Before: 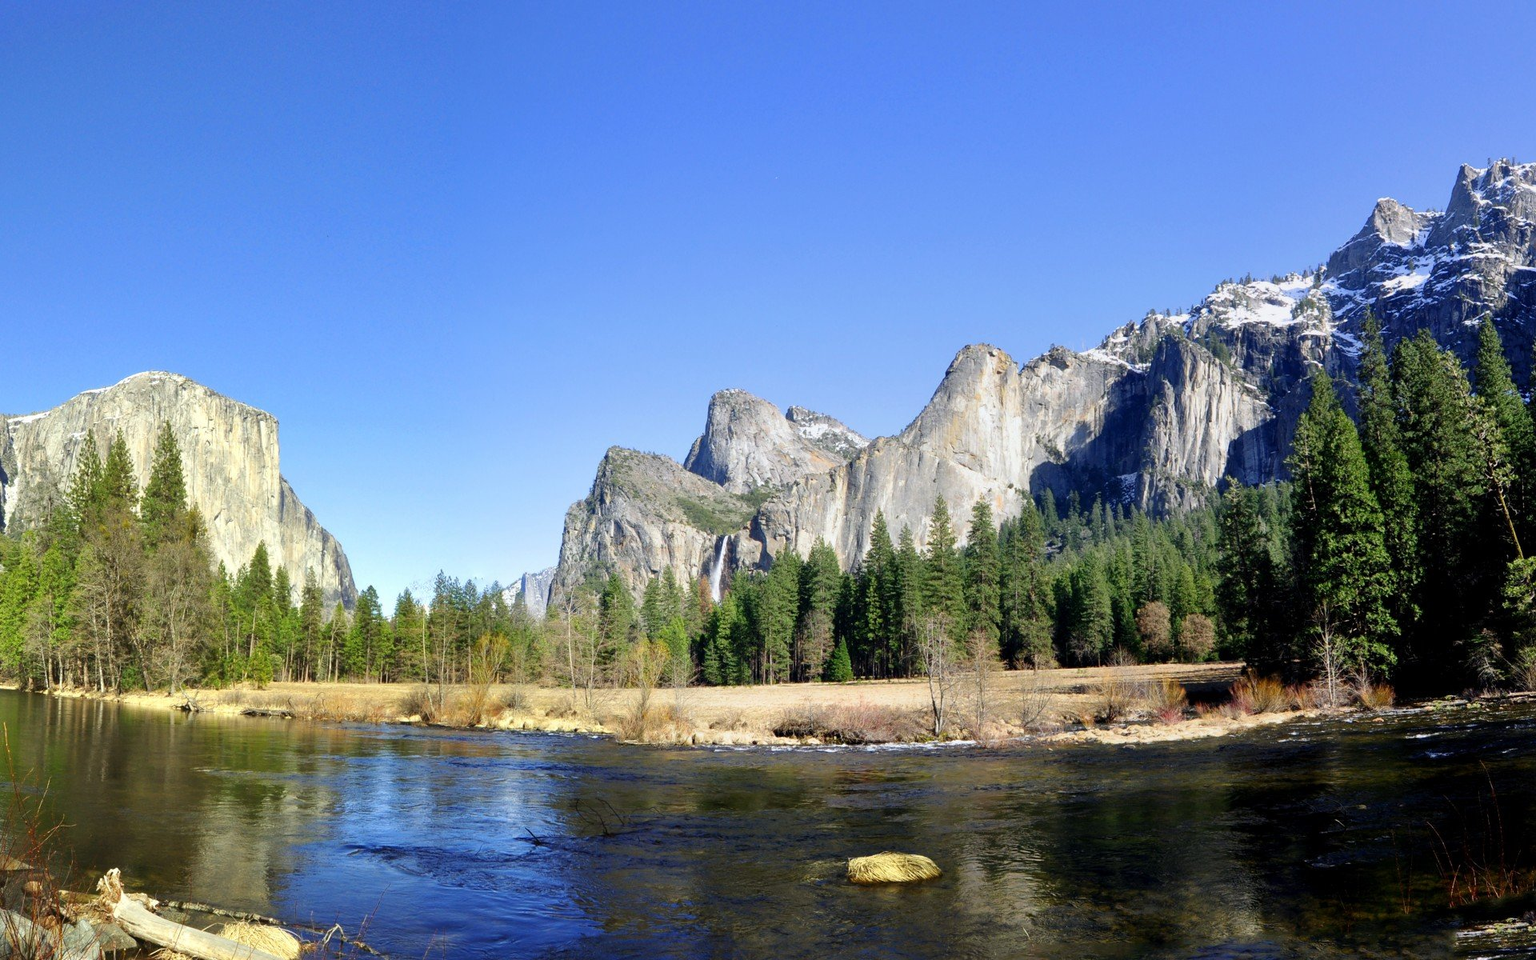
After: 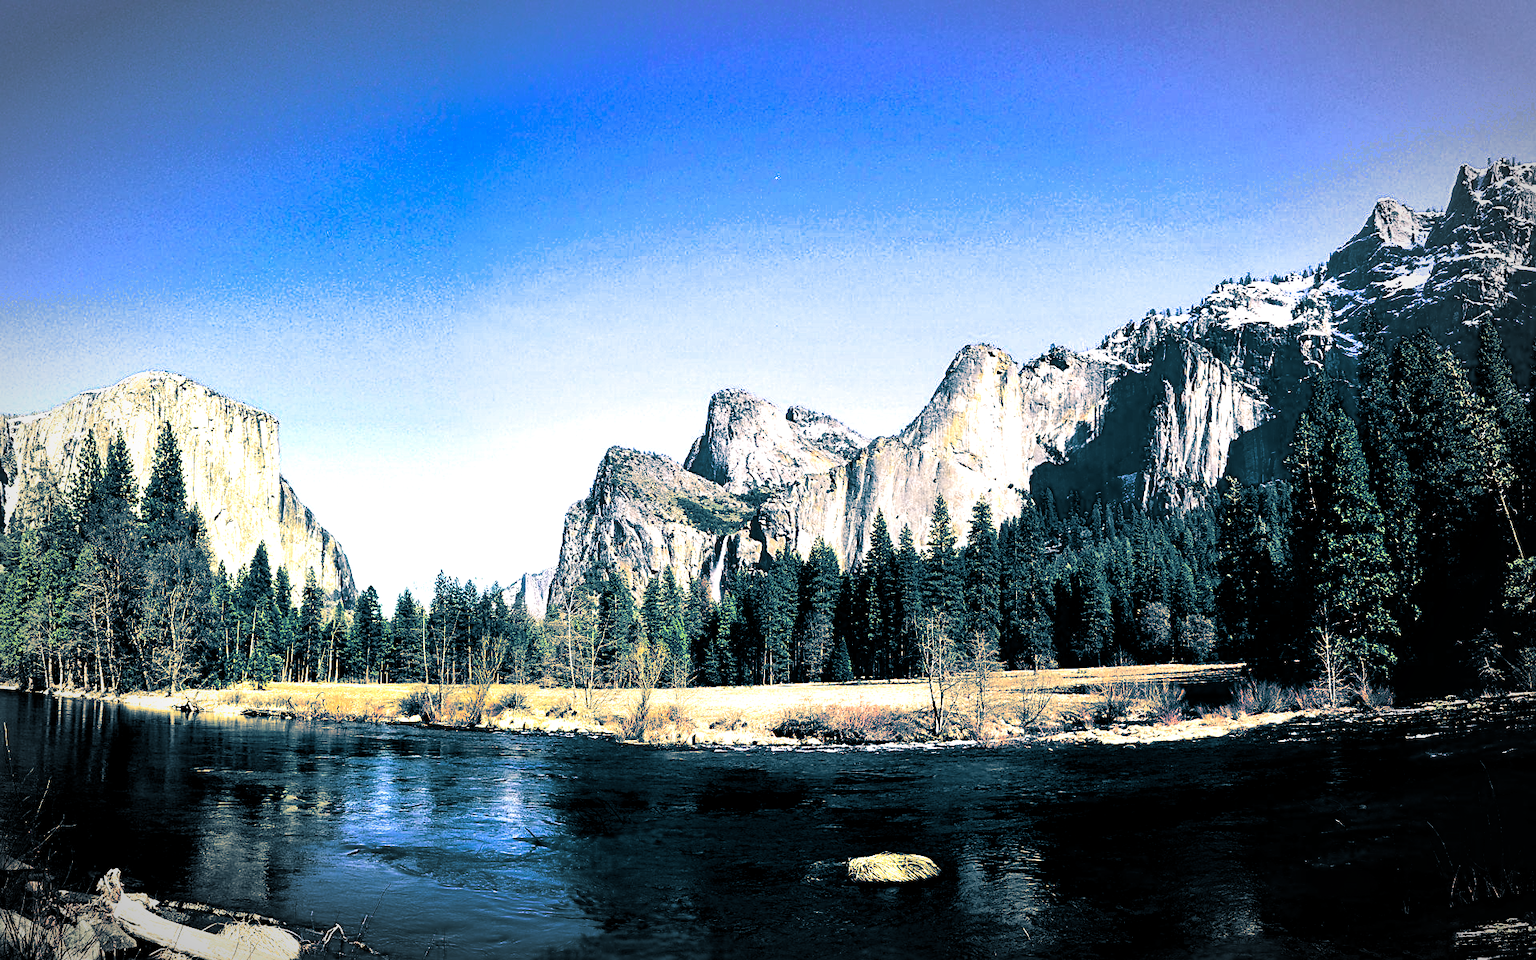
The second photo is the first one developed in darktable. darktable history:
contrast brightness saturation: contrast 0.09, brightness -0.59, saturation 0.17
local contrast: mode bilateral grid, contrast 20, coarseness 100, detail 150%, midtone range 0.2
sharpen: on, module defaults
exposure: exposure 0.77 EV, compensate highlight preservation false
split-toning: shadows › hue 212.4°, balance -70
vignetting: automatic ratio true
tone curve: curves: ch0 [(0, 0.013) (0.104, 0.103) (0.258, 0.267) (0.448, 0.489) (0.709, 0.794) (0.895, 0.915) (0.994, 0.971)]; ch1 [(0, 0) (0.335, 0.298) (0.446, 0.416) (0.488, 0.488) (0.515, 0.504) (0.581, 0.615) (0.635, 0.661) (1, 1)]; ch2 [(0, 0) (0.314, 0.306) (0.436, 0.447) (0.502, 0.5) (0.538, 0.541) (0.568, 0.603) (0.641, 0.635) (0.717, 0.701) (1, 1)], color space Lab, independent channels, preserve colors none
color correction: highlights a* 7.34, highlights b* 4.37
